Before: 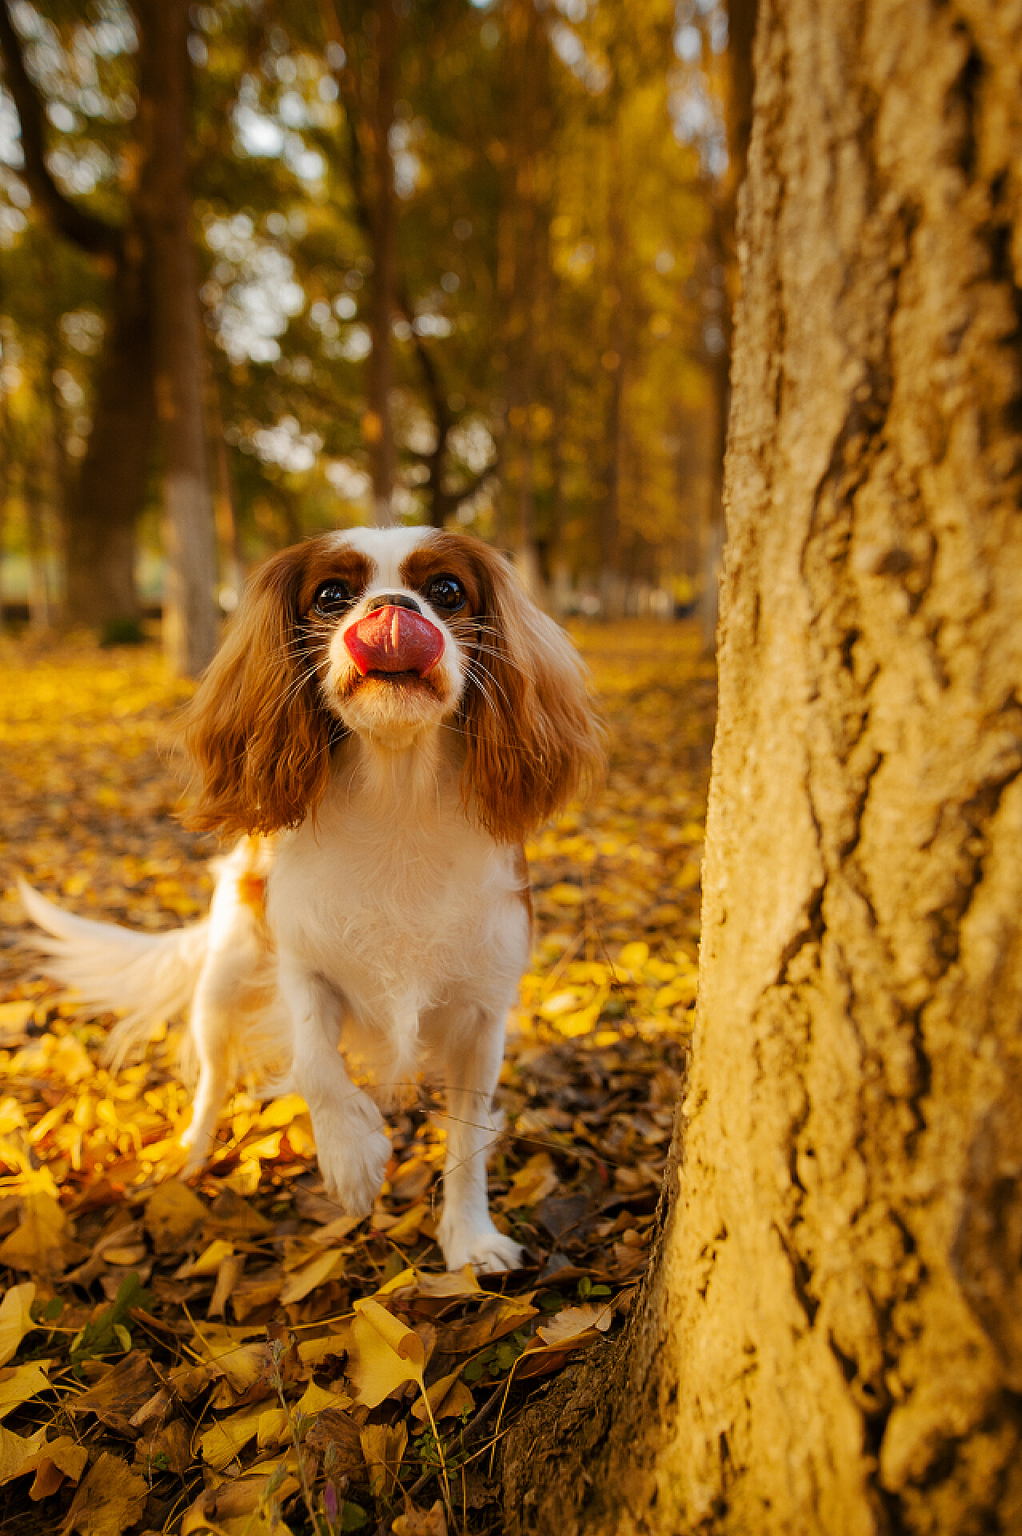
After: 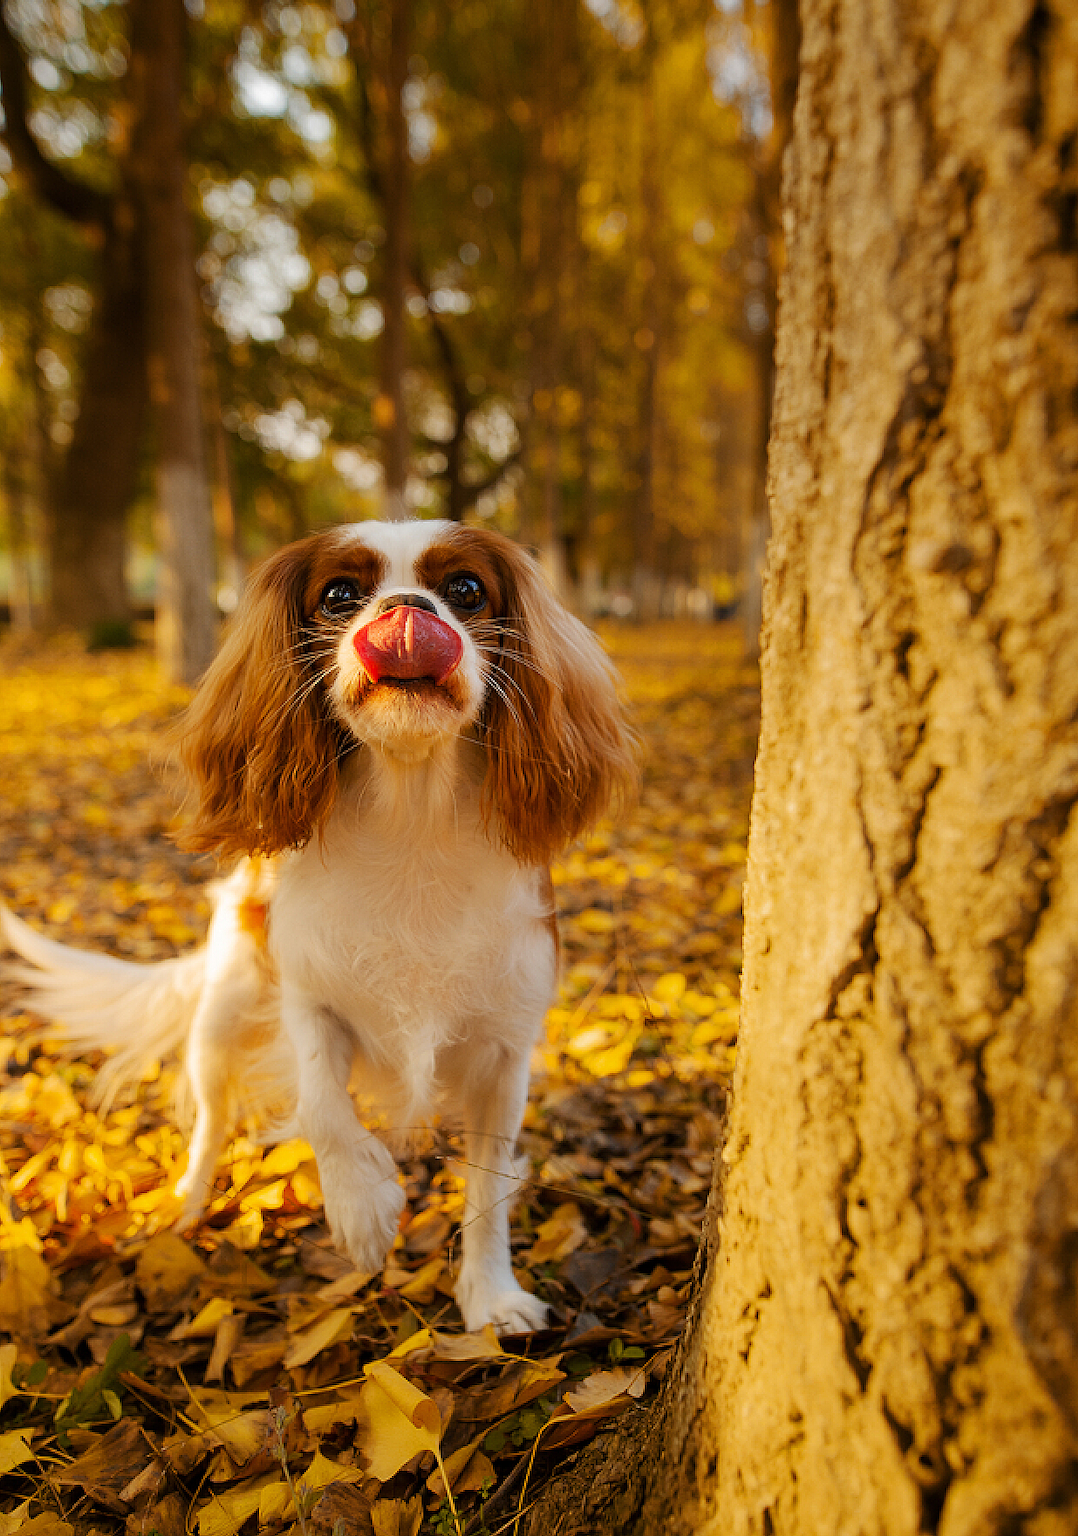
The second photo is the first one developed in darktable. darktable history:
crop: left 1.972%, top 3.278%, right 1.209%, bottom 4.952%
